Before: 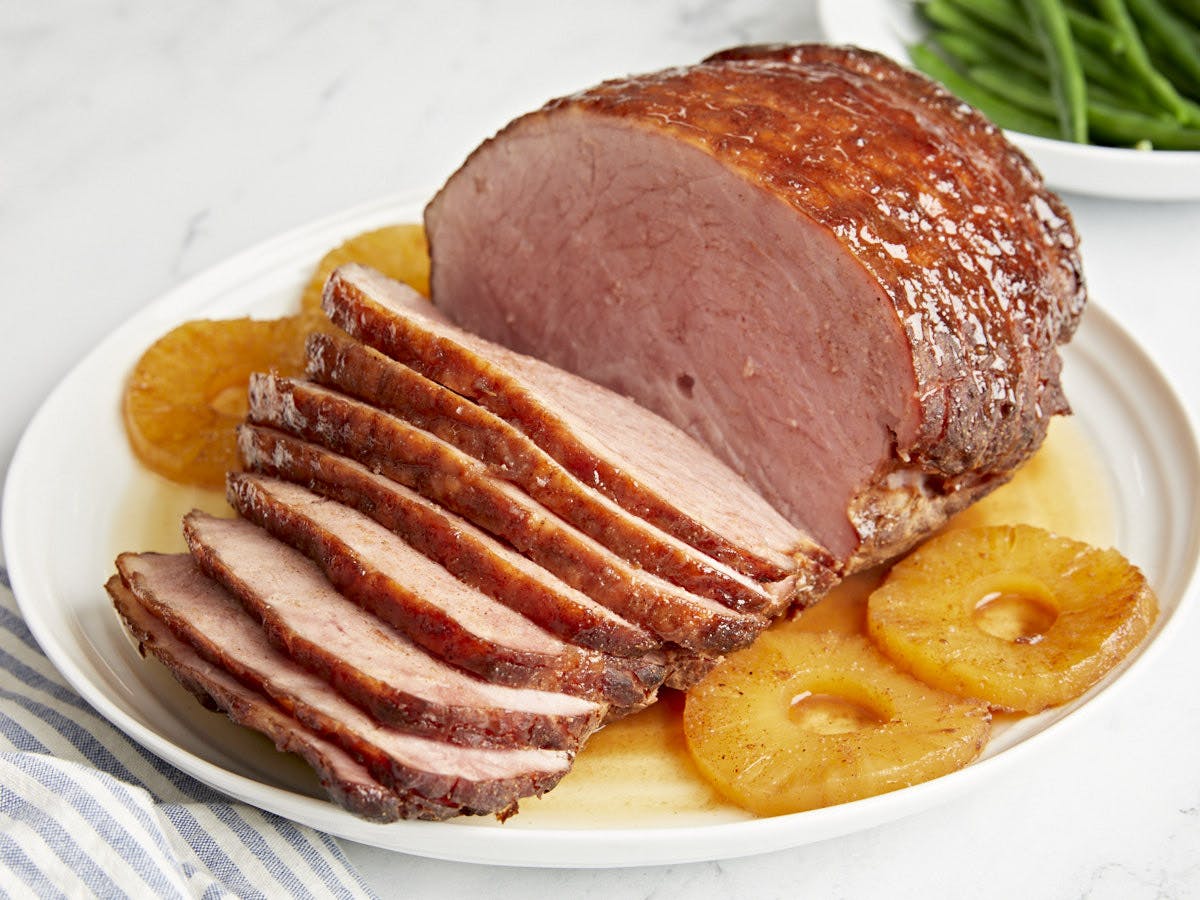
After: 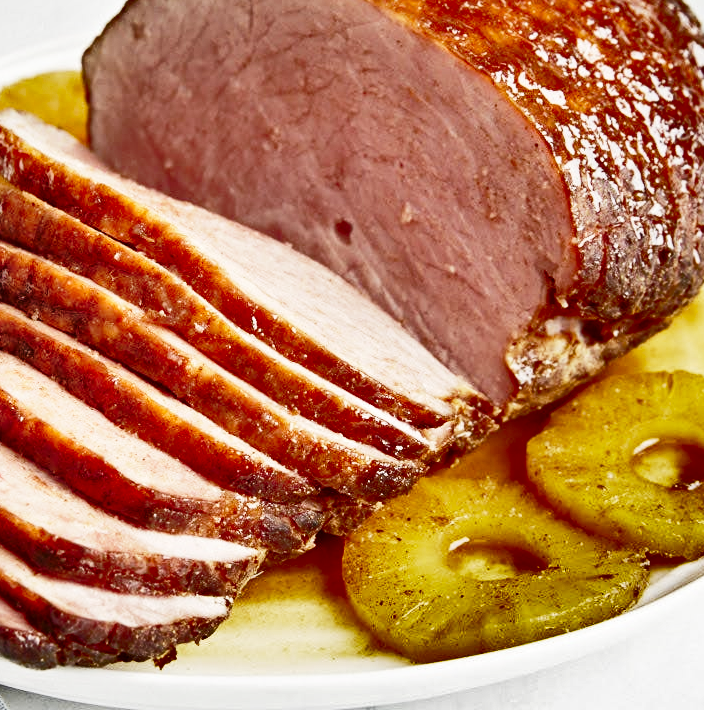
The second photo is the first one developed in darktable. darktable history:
shadows and highlights: shadows 20.89, highlights -82.26, soften with gaussian
base curve: curves: ch0 [(0, 0) (0.028, 0.03) (0.121, 0.232) (0.46, 0.748) (0.859, 0.968) (1, 1)], preserve colors none
crop and rotate: left 28.522%, top 17.151%, right 12.77%, bottom 3.876%
